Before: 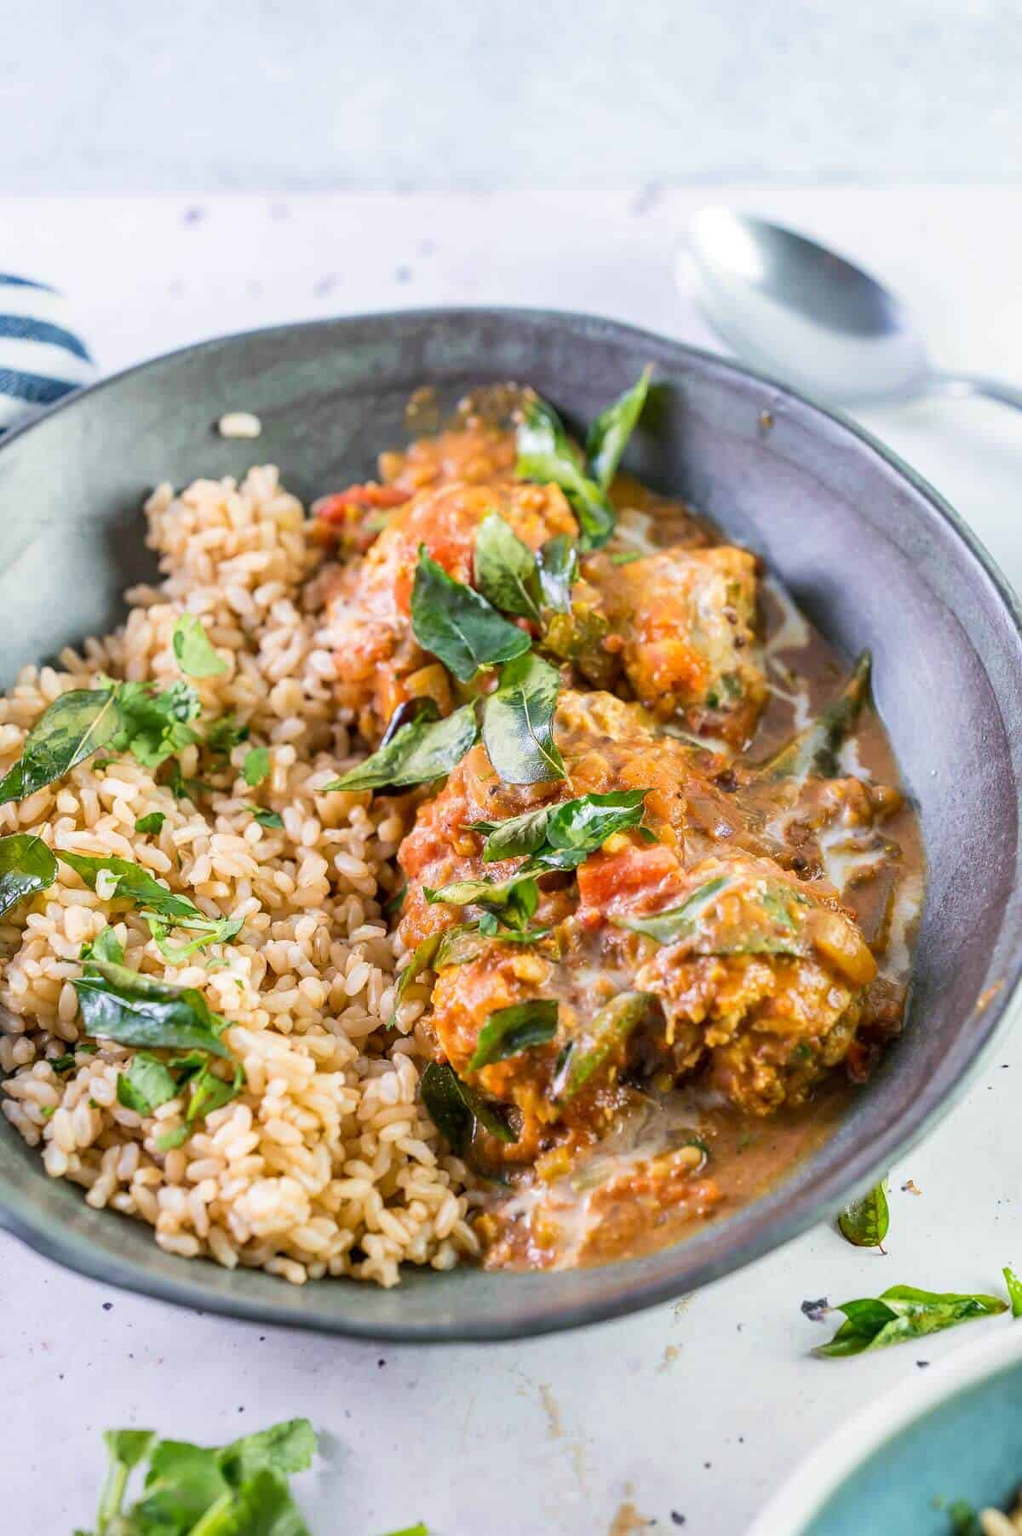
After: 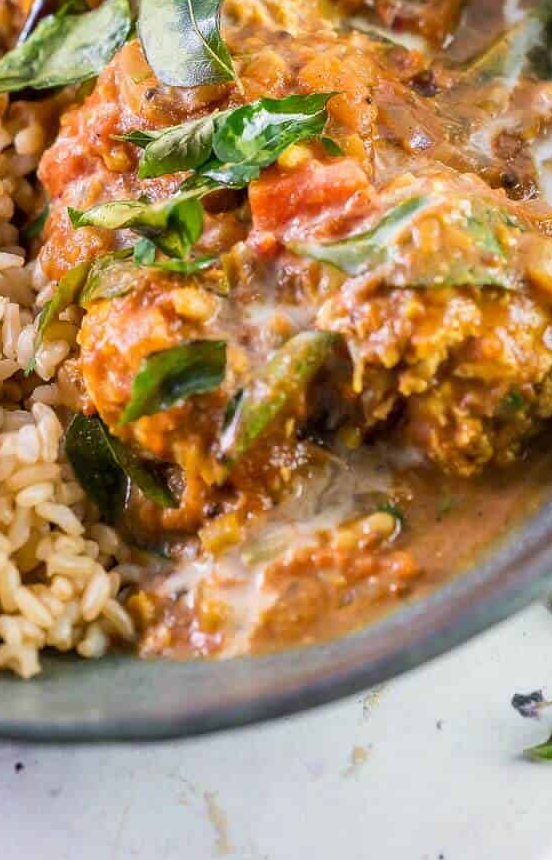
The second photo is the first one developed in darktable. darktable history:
crop: left 35.76%, top 46.269%, right 18.224%, bottom 6.049%
